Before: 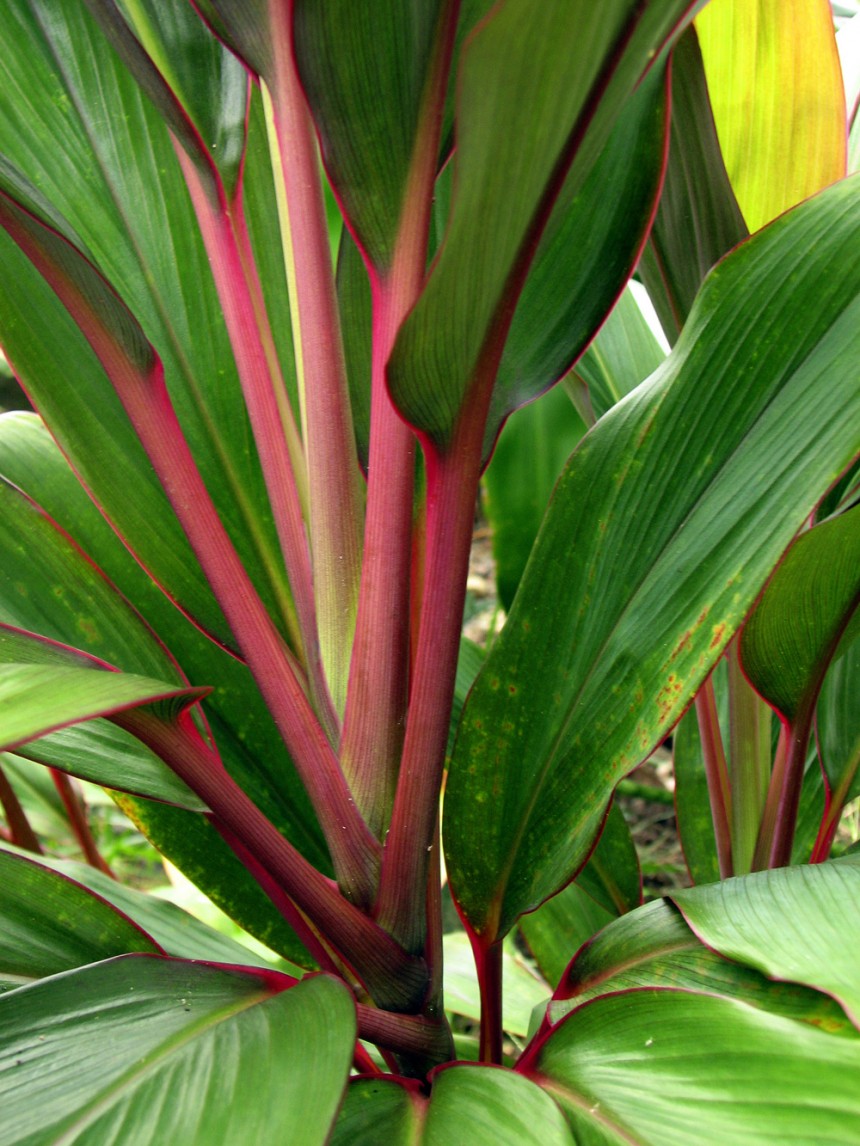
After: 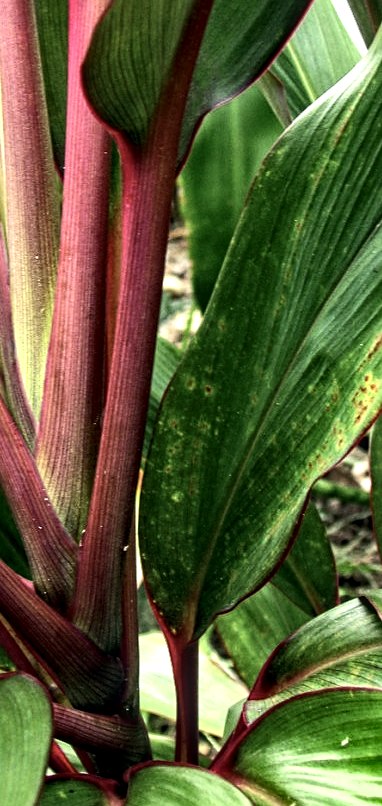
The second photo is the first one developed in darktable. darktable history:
local contrast: detail 130%
shadows and highlights: shadows 20.91, highlights -82.73, soften with gaussian
tone equalizer: -8 EV -0.75 EV, -7 EV -0.7 EV, -6 EV -0.6 EV, -5 EV -0.4 EV, -3 EV 0.4 EV, -2 EV 0.6 EV, -1 EV 0.7 EV, +0 EV 0.75 EV, edges refinement/feathering 500, mask exposure compensation -1.57 EV, preserve details no
exposure: compensate highlight preservation false
contrast equalizer: octaves 7, y [[0.509, 0.514, 0.523, 0.542, 0.578, 0.603], [0.5 ×6], [0.509, 0.514, 0.523, 0.542, 0.578, 0.603], [0.001, 0.002, 0.003, 0.005, 0.01, 0.013], [0.001, 0.002, 0.003, 0.005, 0.01, 0.013]]
crop: left 35.432%, top 26.233%, right 20.145%, bottom 3.432%
sharpen: amount 0.2
contrast brightness saturation: contrast 0.11, saturation -0.17
